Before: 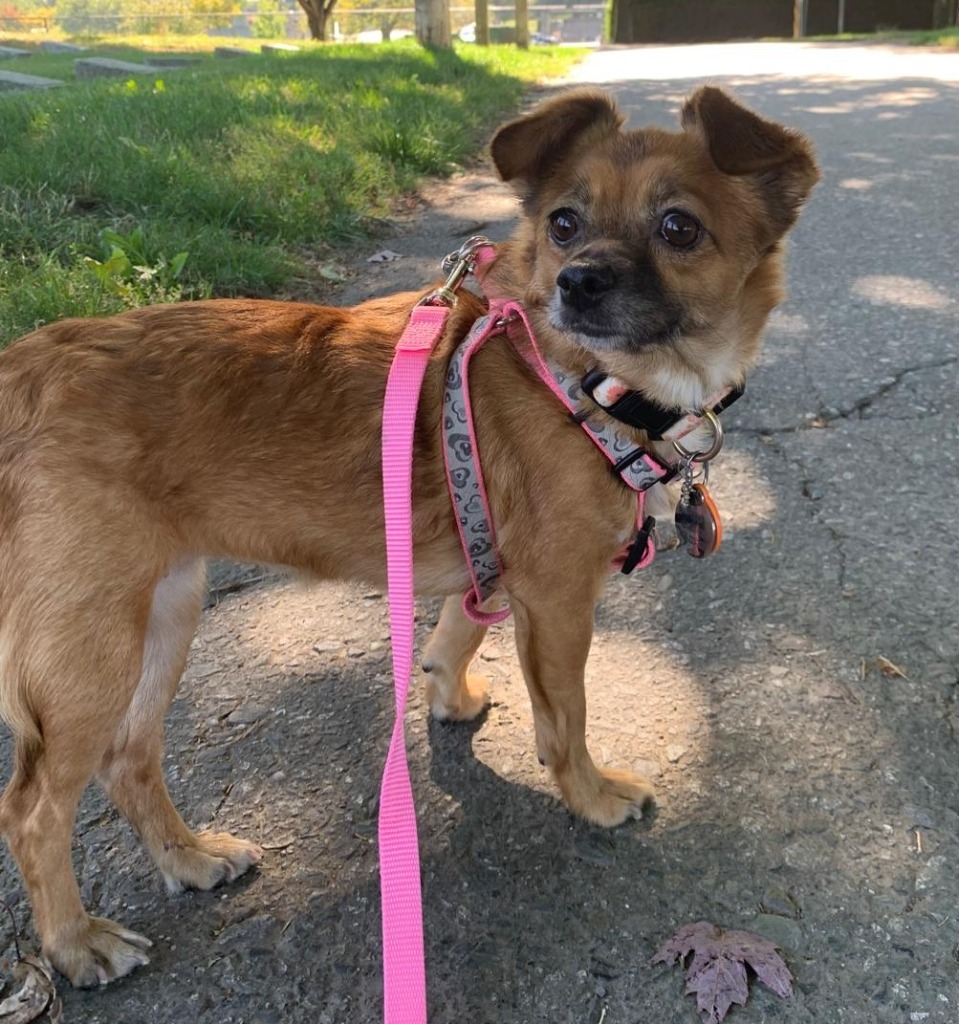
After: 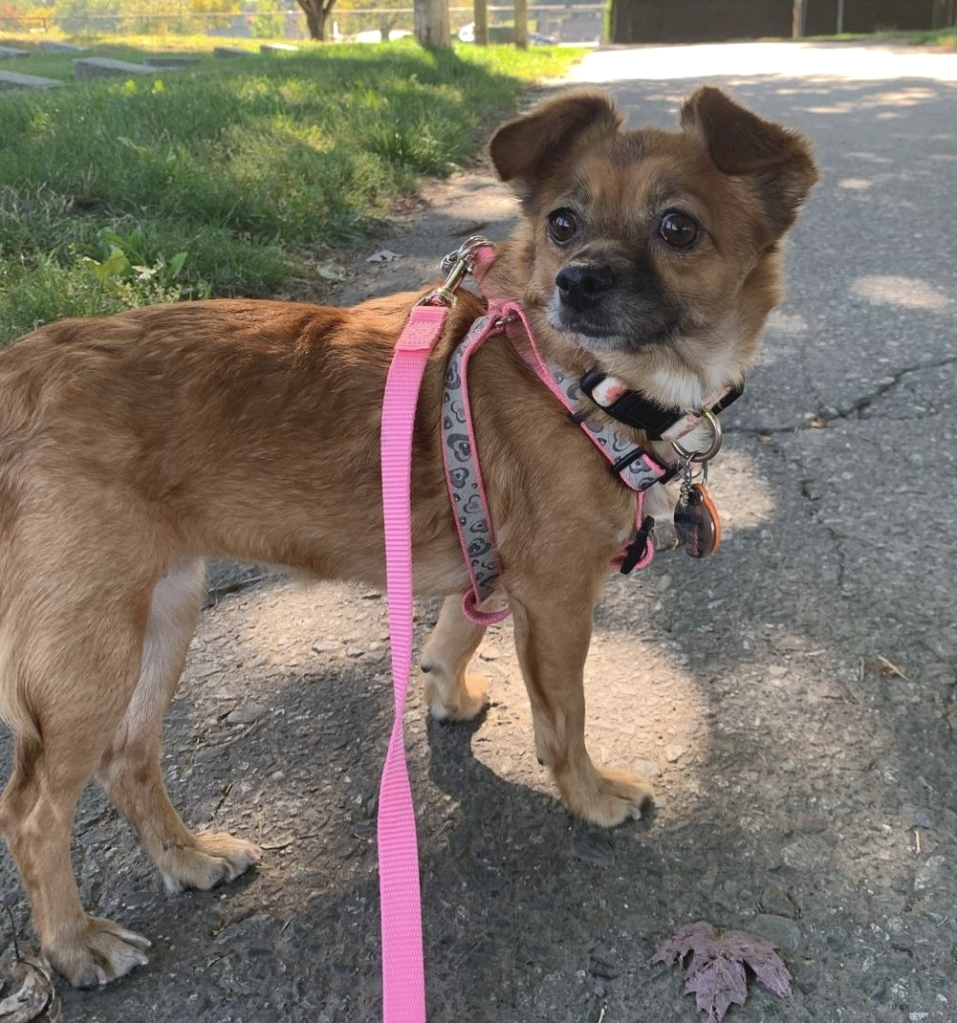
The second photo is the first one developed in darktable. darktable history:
exposure: black level correction -0.003, exposure 0.046 EV, compensate highlight preservation false
crop and rotate: left 0.108%, bottom 0.008%
shadows and highlights: on, module defaults
contrast brightness saturation: contrast 0.115, saturation -0.175
